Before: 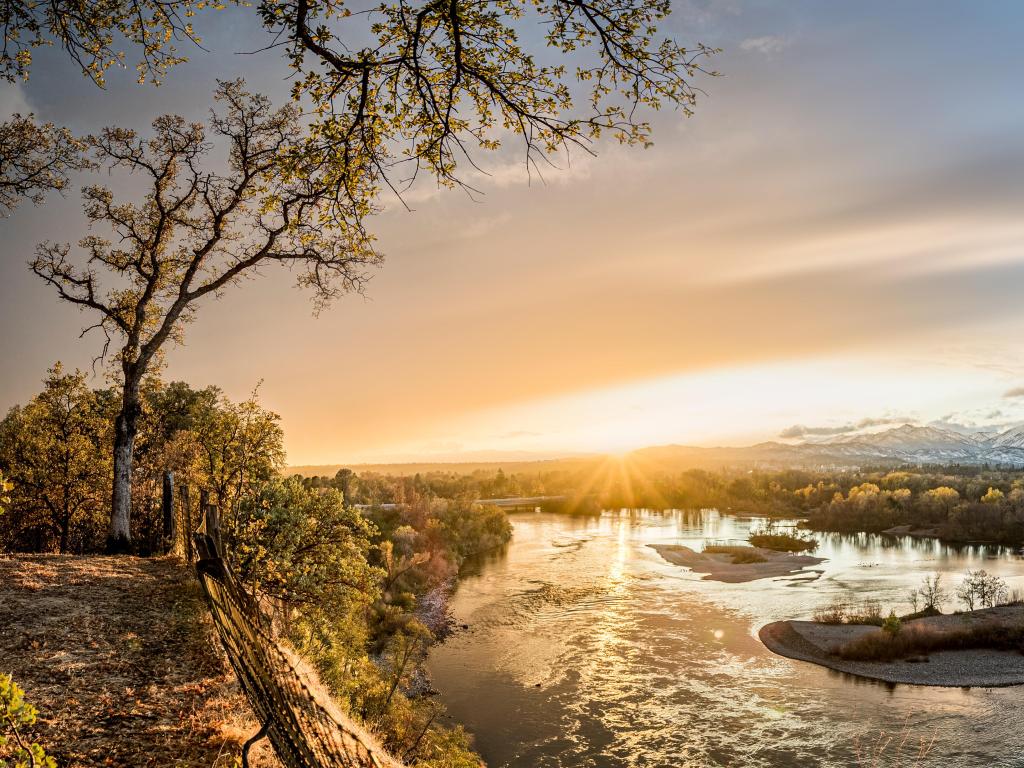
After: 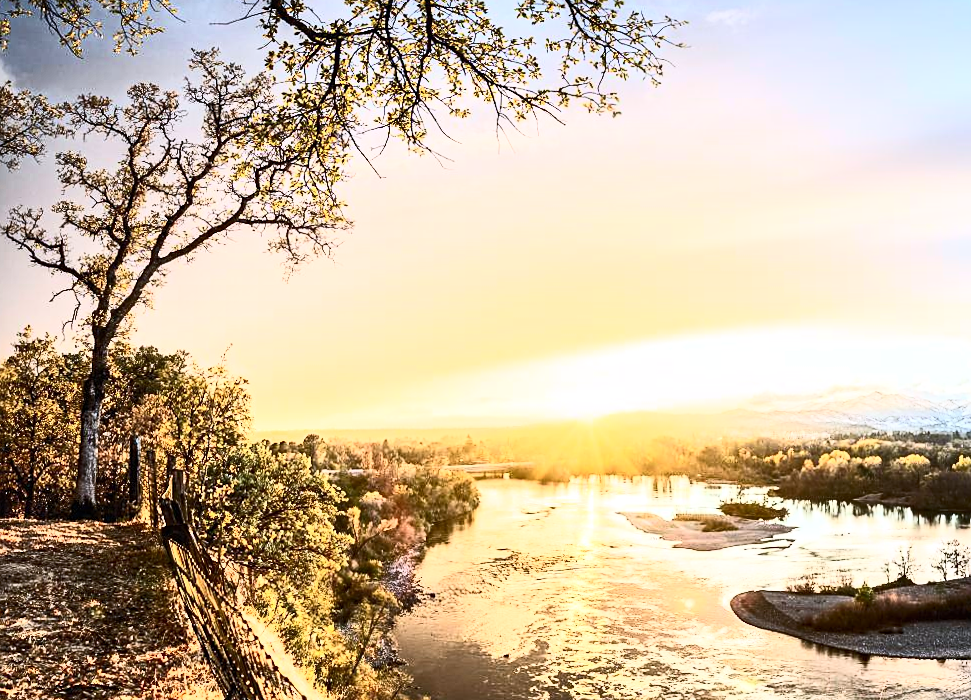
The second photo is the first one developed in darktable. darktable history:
contrast brightness saturation: contrast 0.62, brightness 0.34, saturation 0.14
rotate and perspective: rotation 0.226°, lens shift (vertical) -0.042, crop left 0.023, crop right 0.982, crop top 0.006, crop bottom 0.994
exposure: exposure 0.3 EV, compensate highlight preservation false
crop: left 1.964%, top 3.251%, right 1.122%, bottom 4.933%
color calibration: illuminant as shot in camera, x 0.358, y 0.373, temperature 4628.91 K
sharpen: radius 1.864, amount 0.398, threshold 1.271
tone equalizer: on, module defaults
